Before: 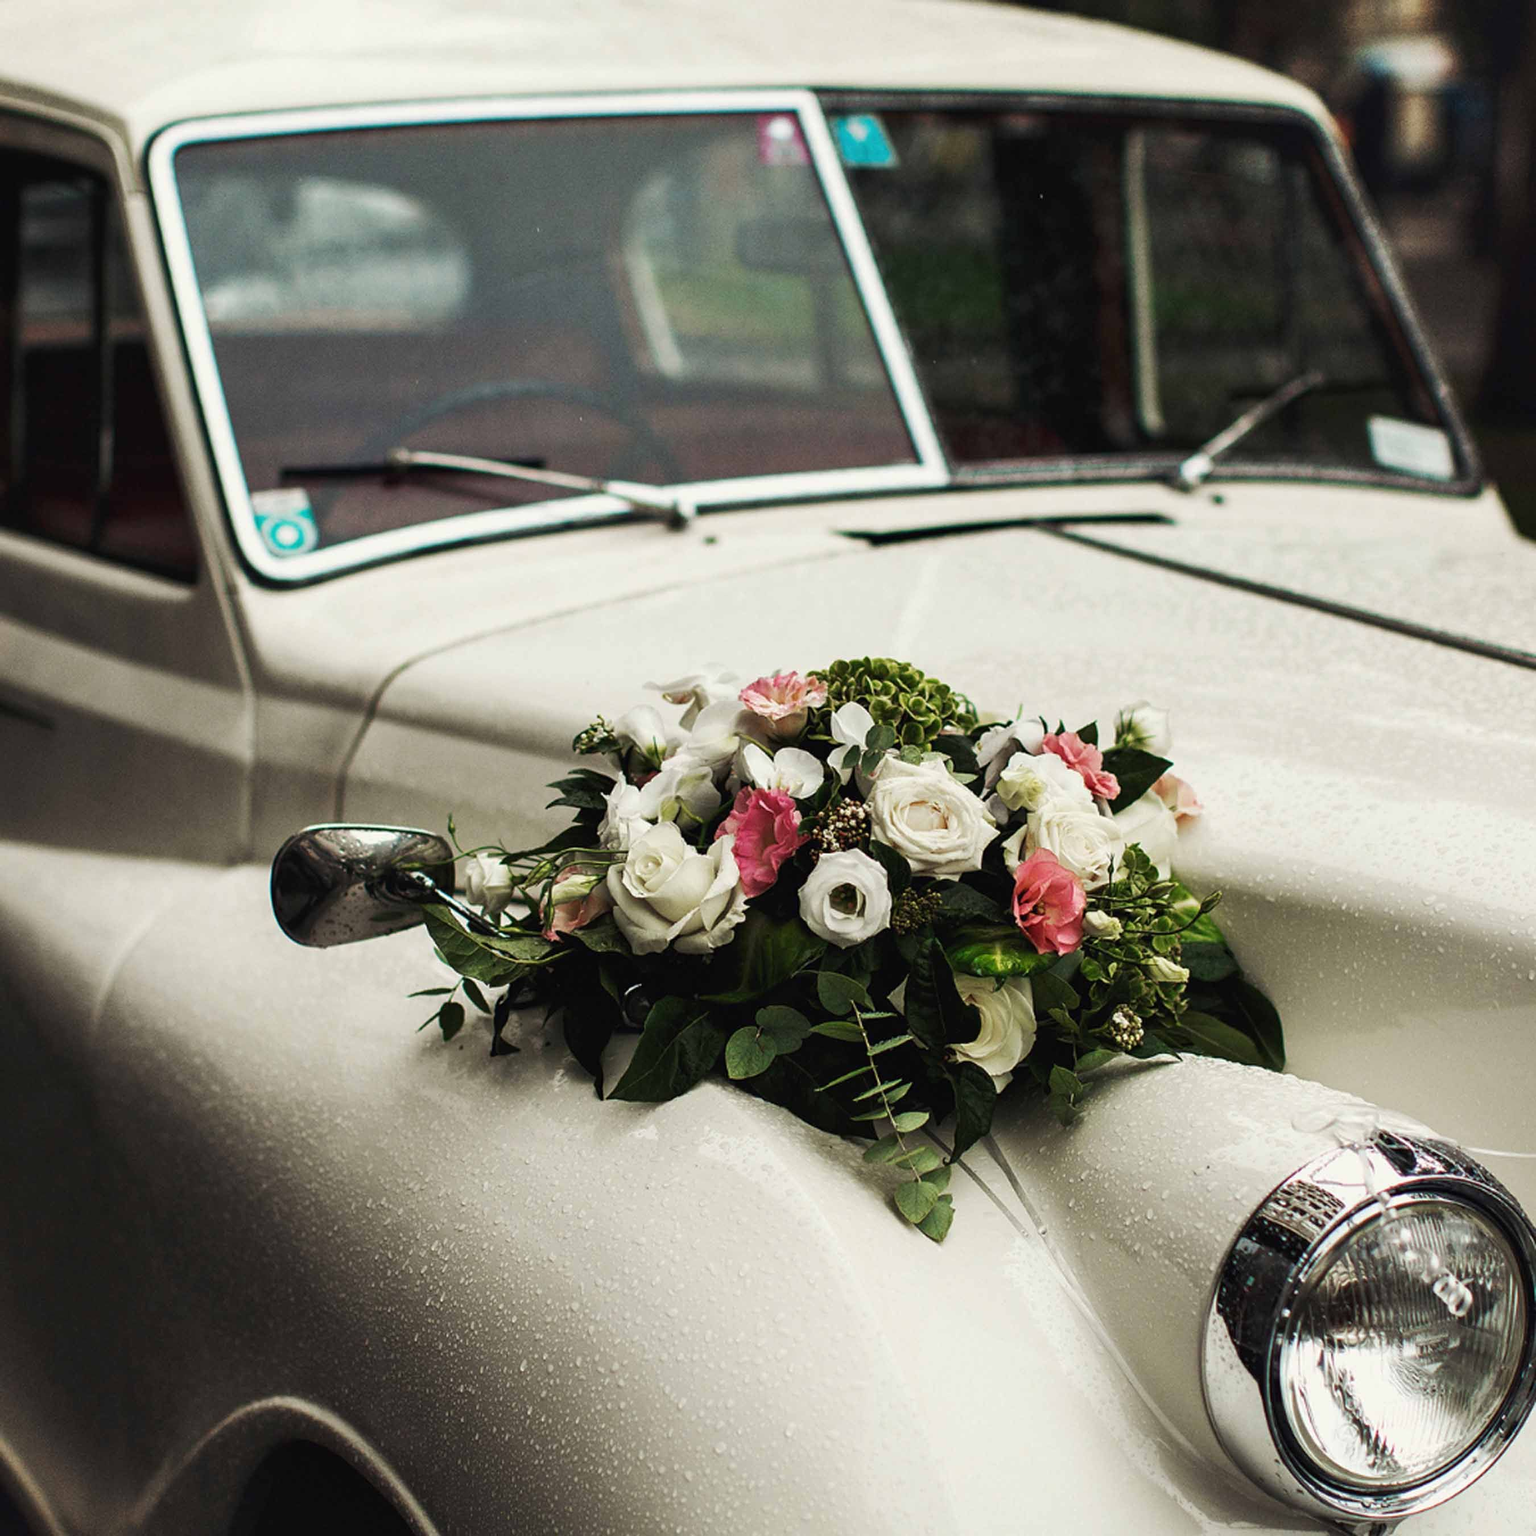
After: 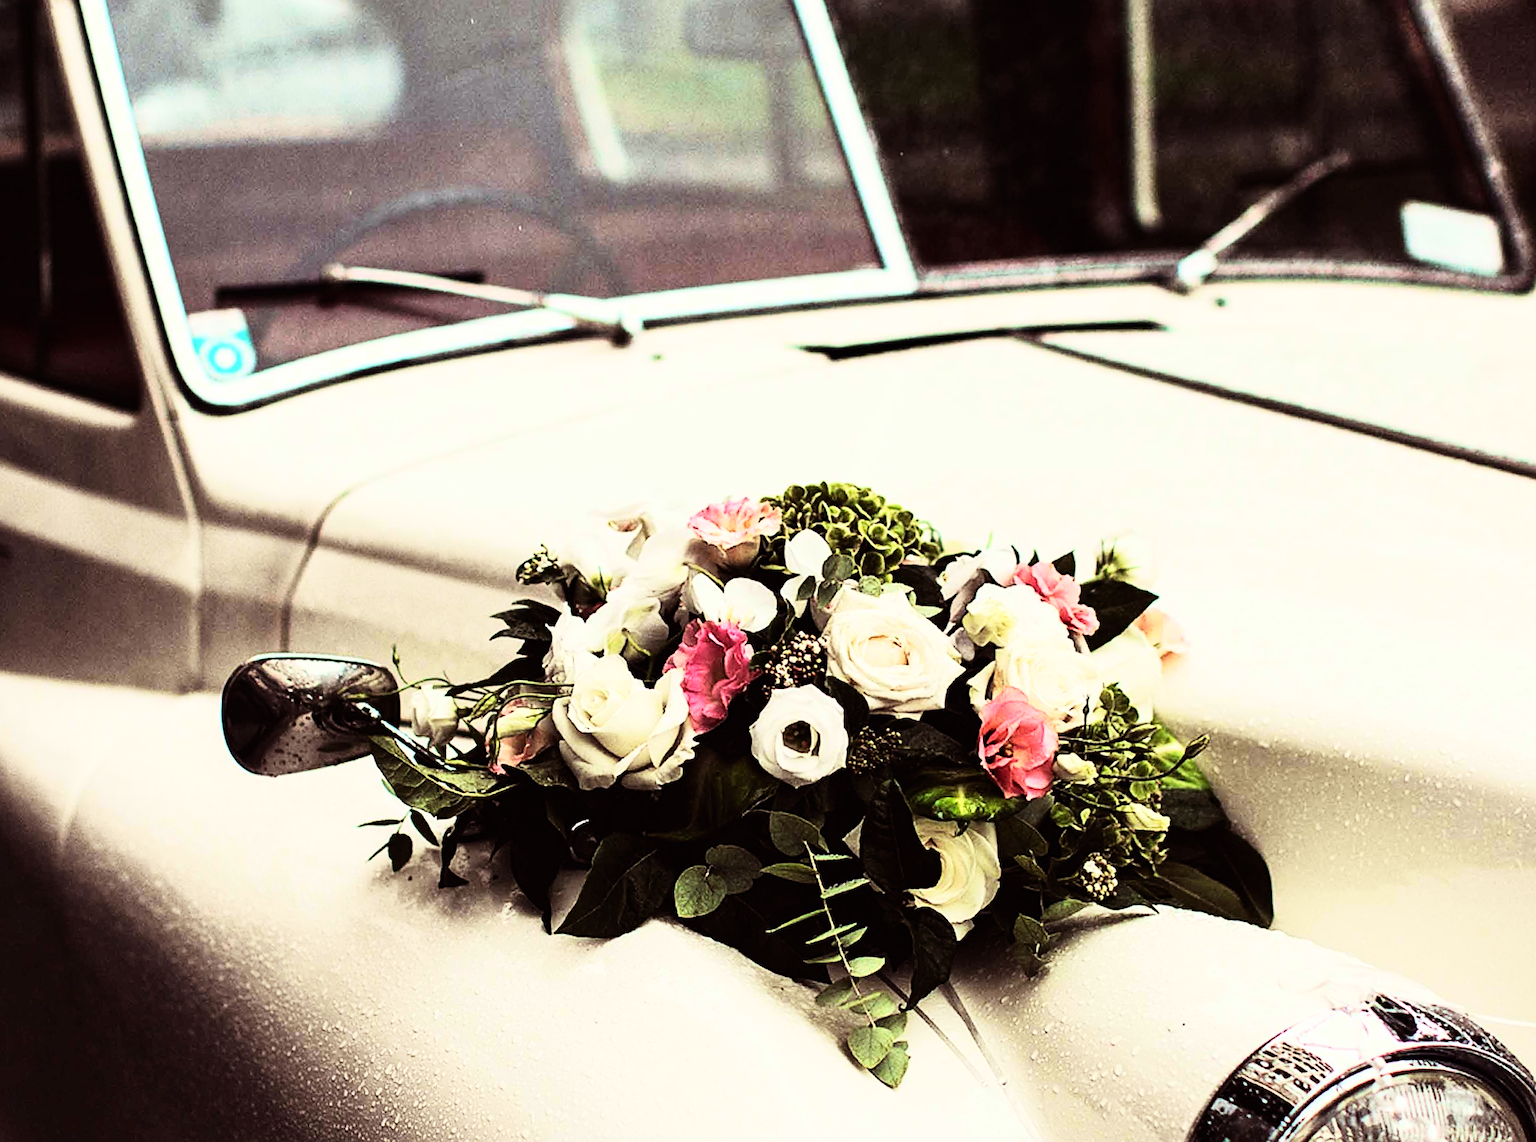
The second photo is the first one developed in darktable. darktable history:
crop: top 13.819%, bottom 11.169%
rotate and perspective: rotation 0.062°, lens shift (vertical) 0.115, lens shift (horizontal) -0.133, crop left 0.047, crop right 0.94, crop top 0.061, crop bottom 0.94
rgb curve: curves: ch0 [(0, 0) (0.21, 0.15) (0.24, 0.21) (0.5, 0.75) (0.75, 0.96) (0.89, 0.99) (1, 1)]; ch1 [(0, 0.02) (0.21, 0.13) (0.25, 0.2) (0.5, 0.67) (0.75, 0.9) (0.89, 0.97) (1, 1)]; ch2 [(0, 0.02) (0.21, 0.13) (0.25, 0.2) (0.5, 0.67) (0.75, 0.9) (0.89, 0.97) (1, 1)], compensate middle gray true
rgb levels: mode RGB, independent channels, levels [[0, 0.474, 1], [0, 0.5, 1], [0, 0.5, 1]]
sharpen: on, module defaults
